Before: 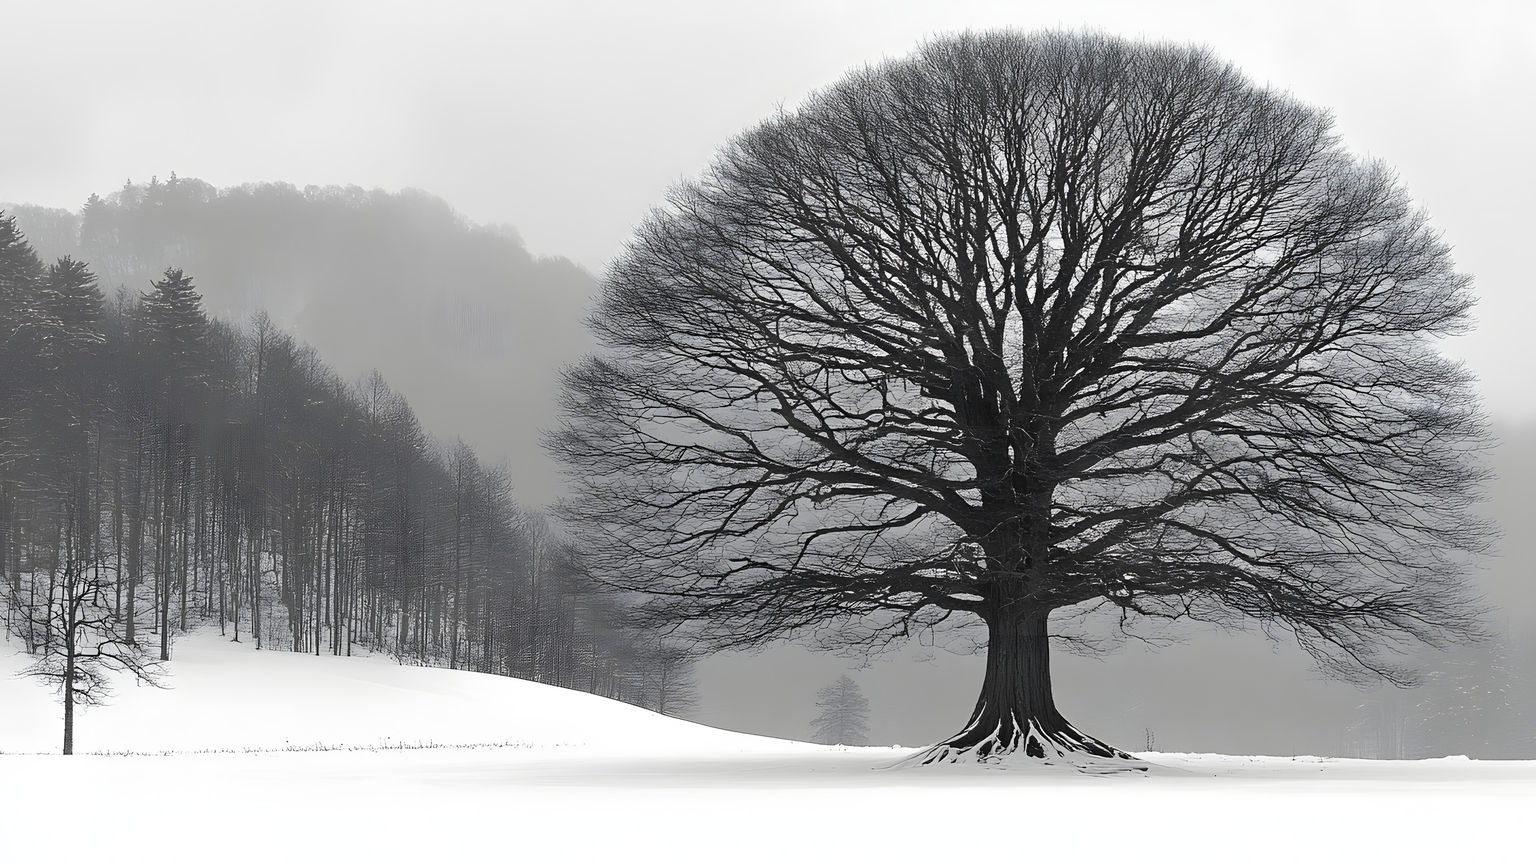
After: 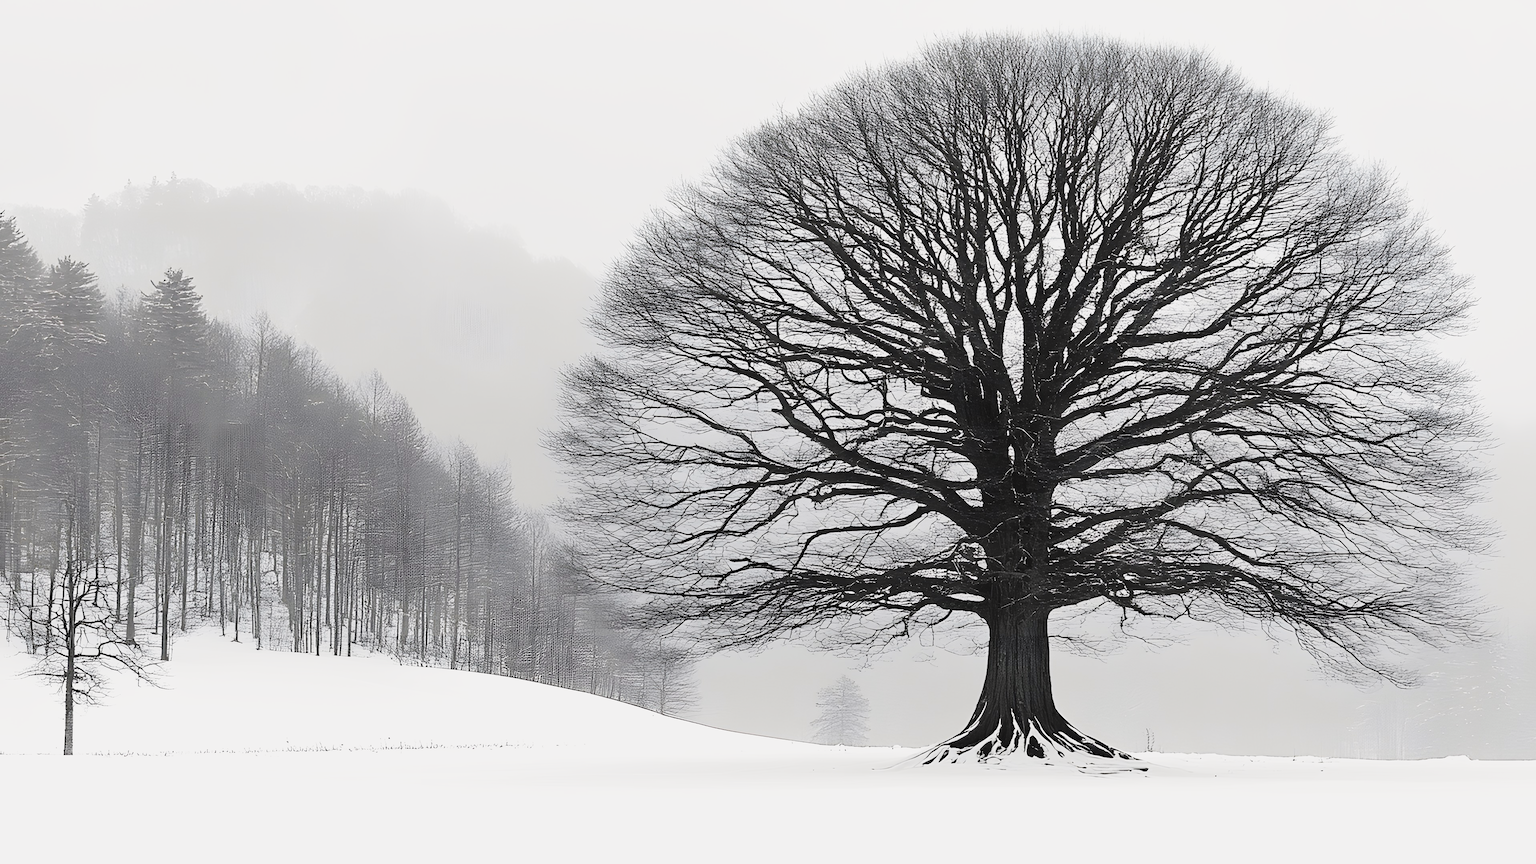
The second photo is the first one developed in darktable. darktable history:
tone curve: curves: ch0 [(0, 0.013) (0.036, 0.045) (0.274, 0.286) (0.566, 0.623) (0.794, 0.827) (1, 0.953)]; ch1 [(0, 0) (0.389, 0.403) (0.462, 0.48) (0.499, 0.5) (0.524, 0.527) (0.57, 0.599) (0.626, 0.65) (0.761, 0.781) (1, 1)]; ch2 [(0, 0) (0.464, 0.478) (0.5, 0.501) (0.533, 0.542) (0.599, 0.613) (0.704, 0.731) (1, 1)], color space Lab, independent channels, preserve colors none
base curve: curves: ch0 [(0, 0) (0.028, 0.03) (0.121, 0.232) (0.46, 0.748) (0.859, 0.968) (1, 1)], preserve colors none
